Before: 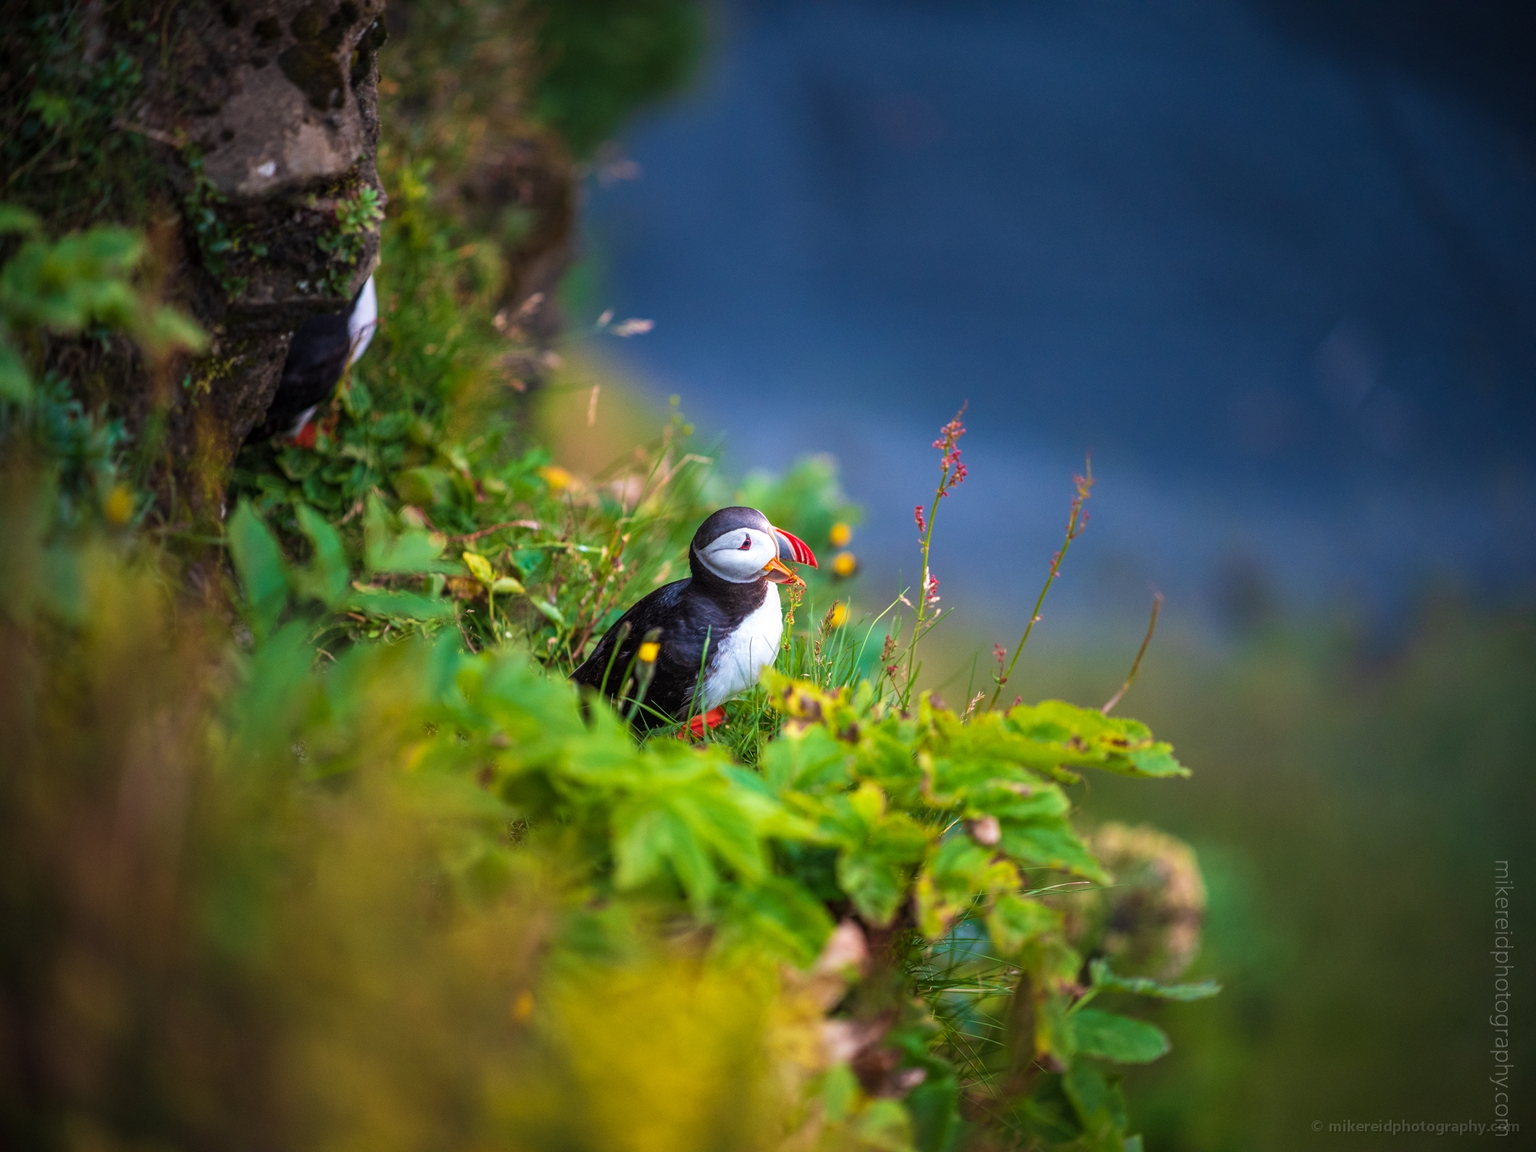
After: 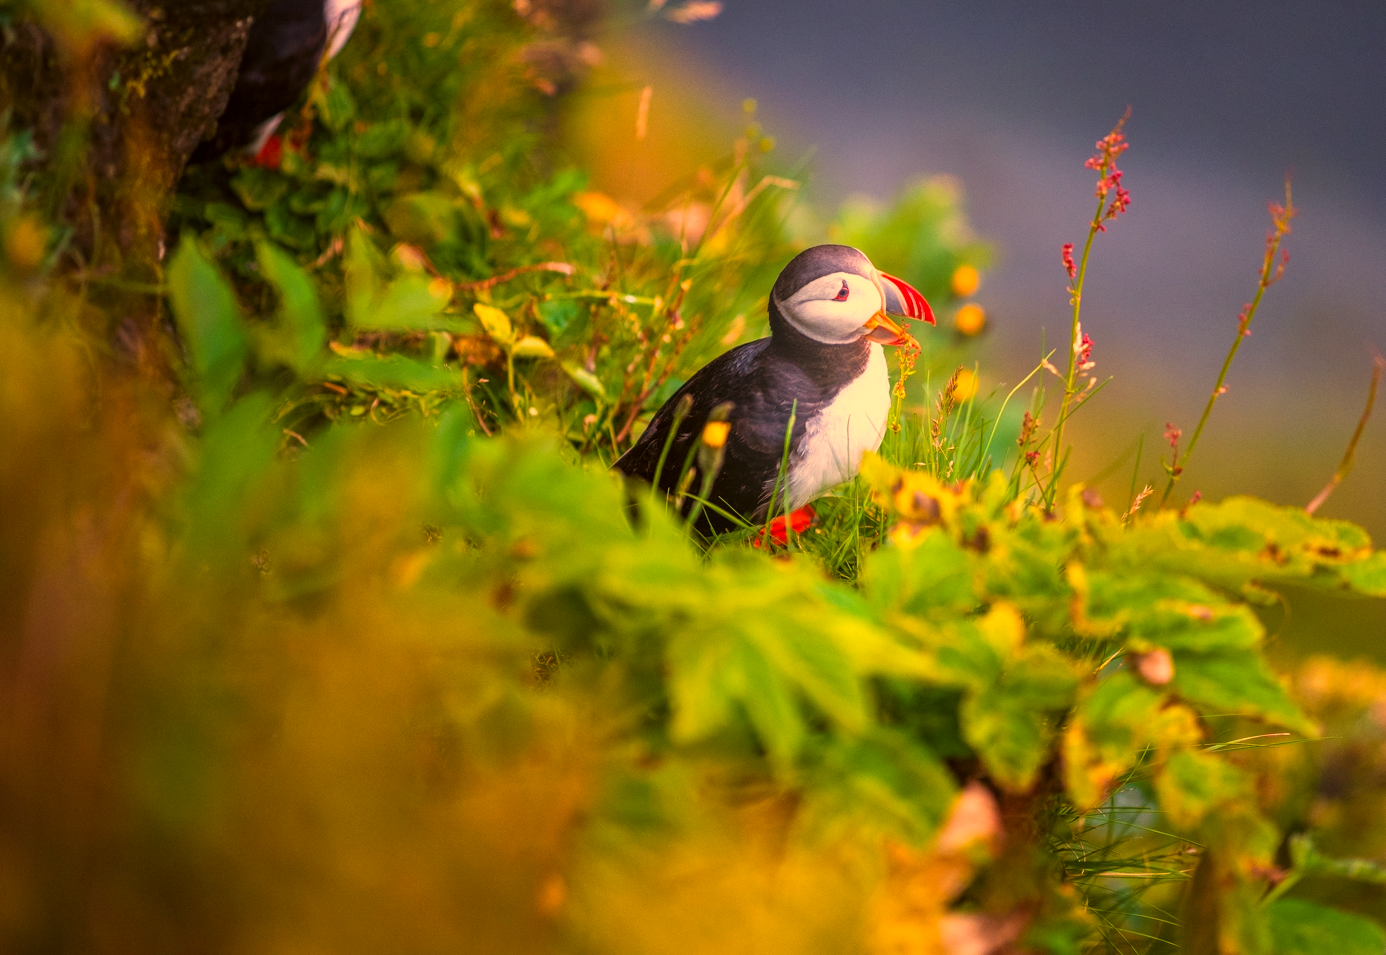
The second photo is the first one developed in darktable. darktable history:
bloom: size 16%, threshold 98%, strength 20%
color correction: highlights a* 17.94, highlights b* 35.39, shadows a* 1.48, shadows b* 6.42, saturation 1.01
white balance: red 1.127, blue 0.943
crop: left 6.488%, top 27.668%, right 24.183%, bottom 8.656%
